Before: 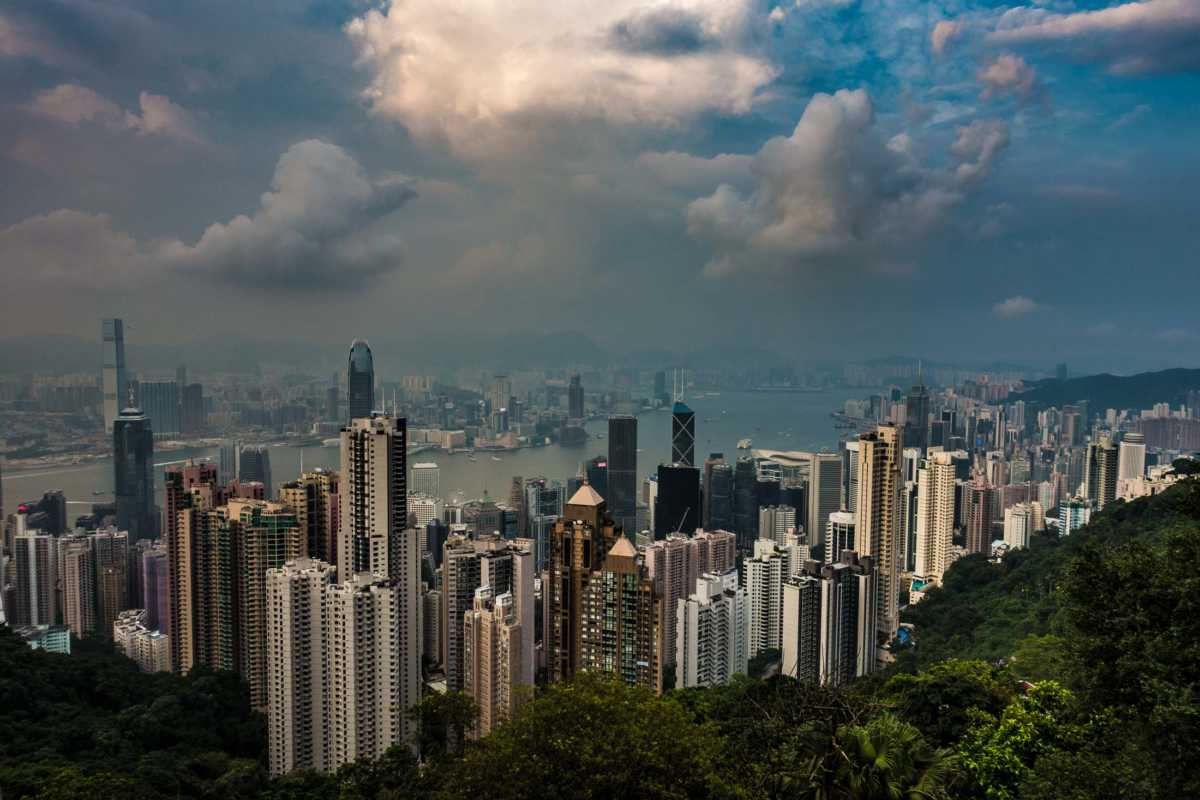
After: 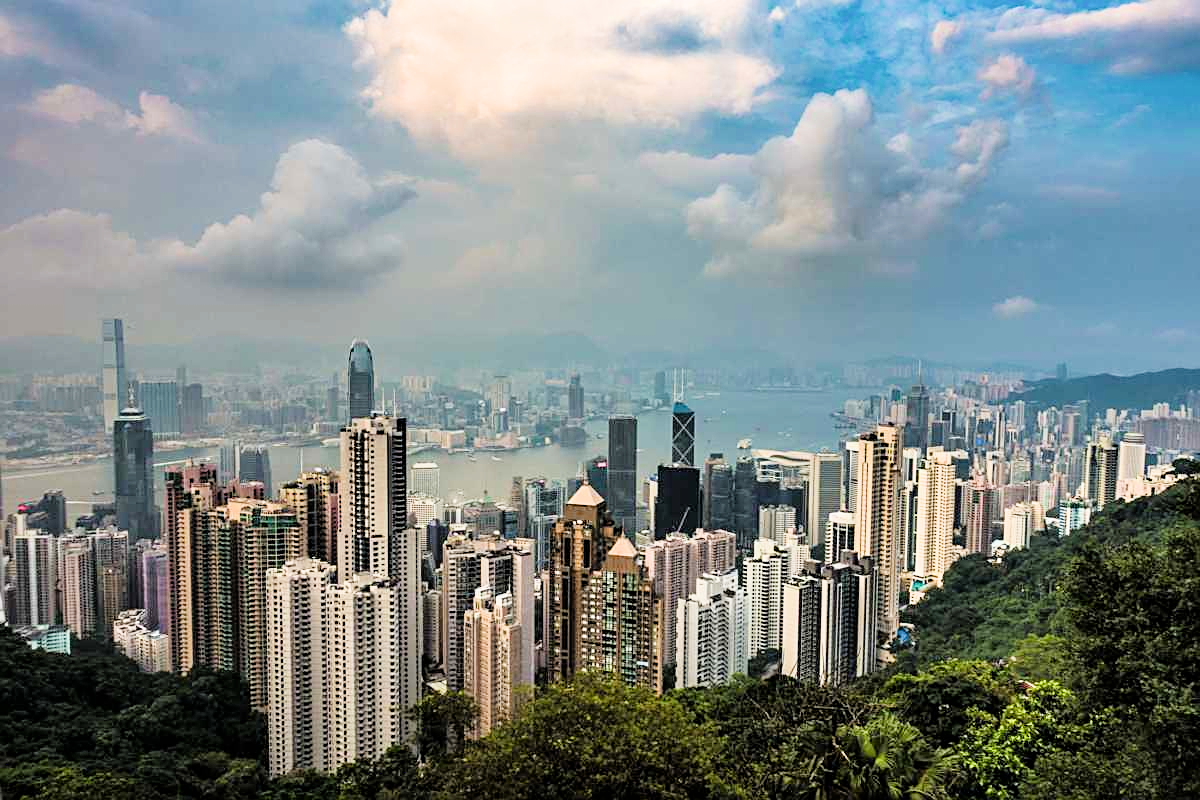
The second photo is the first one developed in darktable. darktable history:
exposure: black level correction 0, exposure 1.749 EV, compensate exposure bias true, compensate highlight preservation false
sharpen: on, module defaults
filmic rgb: black relative exposure -7.71 EV, white relative exposure 4.44 EV, hardness 3.76, latitude 37.99%, contrast 0.975, highlights saturation mix 8.51%, shadows ↔ highlights balance 3.77%
